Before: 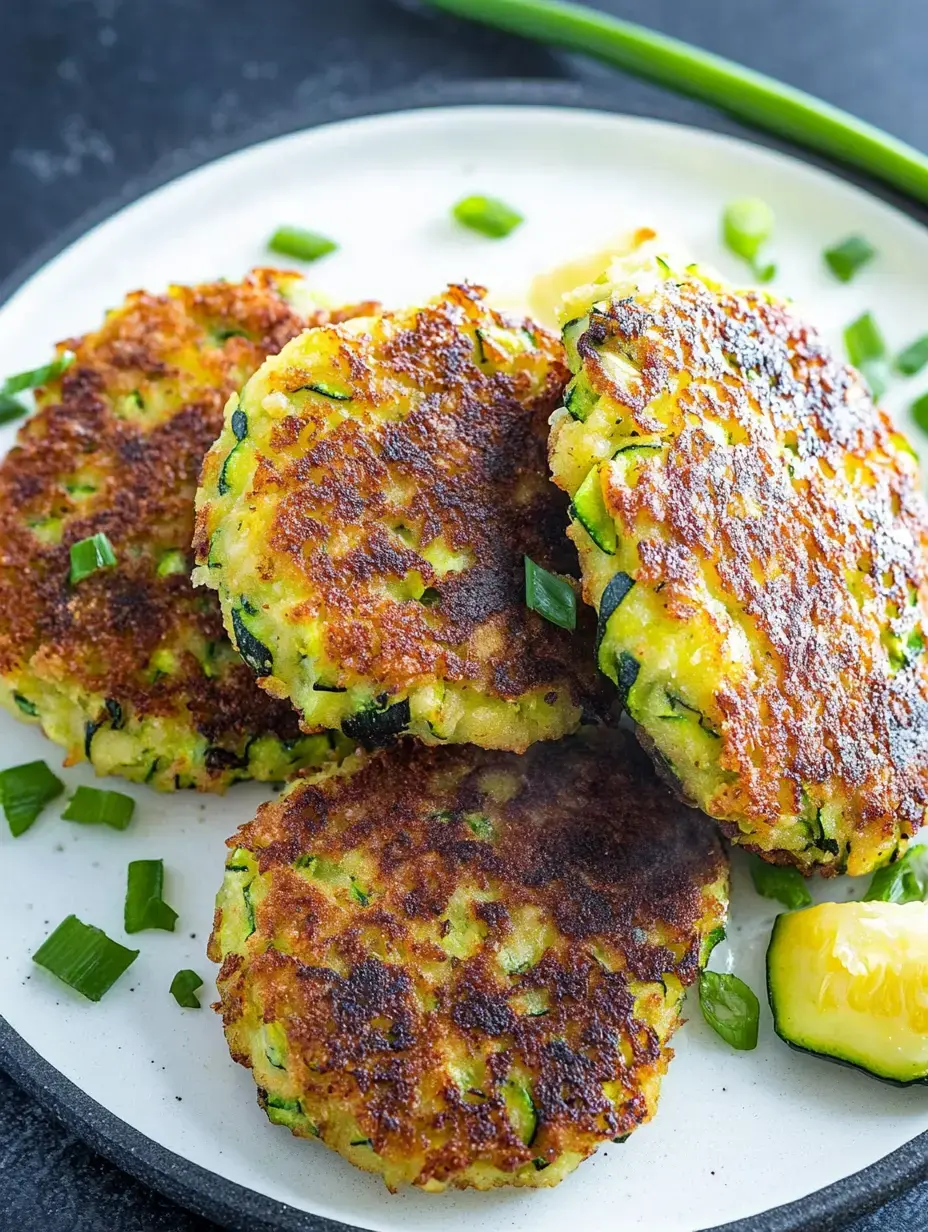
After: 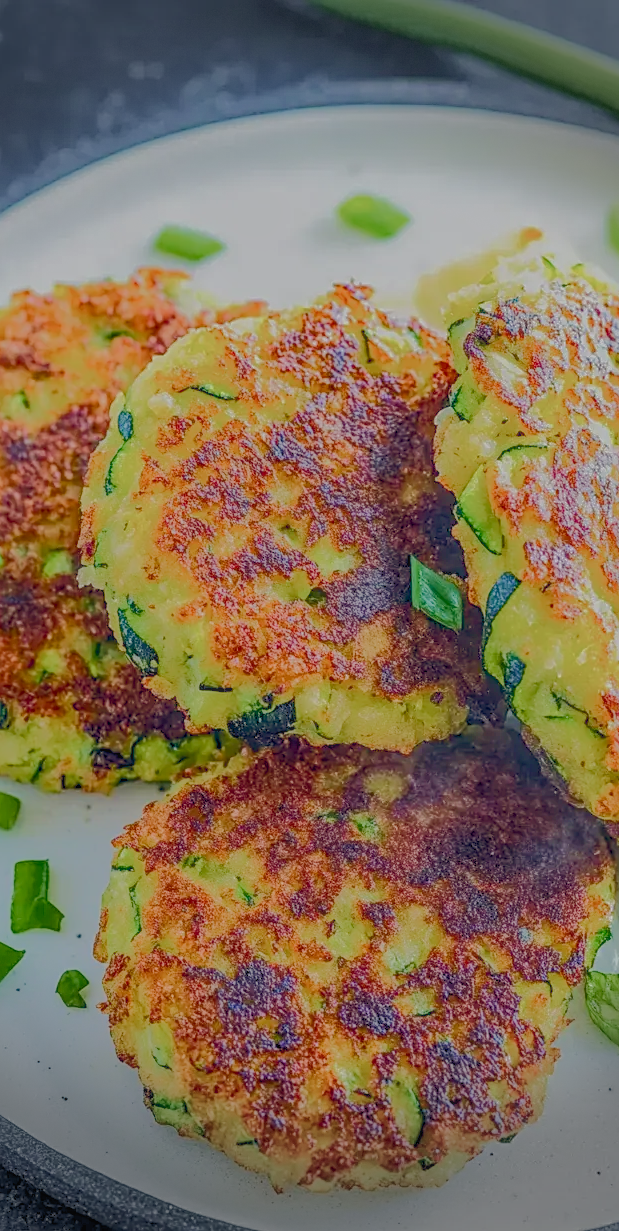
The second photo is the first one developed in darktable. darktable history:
tone curve: curves: ch0 [(0, 0) (0.003, 0.005) (0.011, 0.012) (0.025, 0.026) (0.044, 0.046) (0.069, 0.071) (0.1, 0.098) (0.136, 0.135) (0.177, 0.178) (0.224, 0.217) (0.277, 0.274) (0.335, 0.335) (0.399, 0.442) (0.468, 0.543) (0.543, 0.6) (0.623, 0.628) (0.709, 0.679) (0.801, 0.782) (0.898, 0.904) (1, 1)], color space Lab, independent channels, preserve colors none
sharpen: radius 2.524, amount 0.34
color balance rgb: global offset › chroma 0.058%, global offset › hue 253.67°, perceptual saturation grading › global saturation 20%, perceptual saturation grading › highlights -49.149%, perceptual saturation grading › shadows 25.514%, contrast -29.693%
velvia: on, module defaults
crop and rotate: left 12.324%, right 20.92%
vignetting: fall-off start 90.65%, fall-off radius 39.12%, width/height ratio 1.22, shape 1.3, dithering 8-bit output
local contrast: highlights 67%, shadows 32%, detail 167%, midtone range 0.2
tone equalizer: -8 EV 0.252 EV, -7 EV 0.437 EV, -6 EV 0.449 EV, -5 EV 0.271 EV, -3 EV -0.273 EV, -2 EV -0.443 EV, -1 EV -0.416 EV, +0 EV -0.239 EV, edges refinement/feathering 500, mask exposure compensation -1.57 EV, preserve details no
